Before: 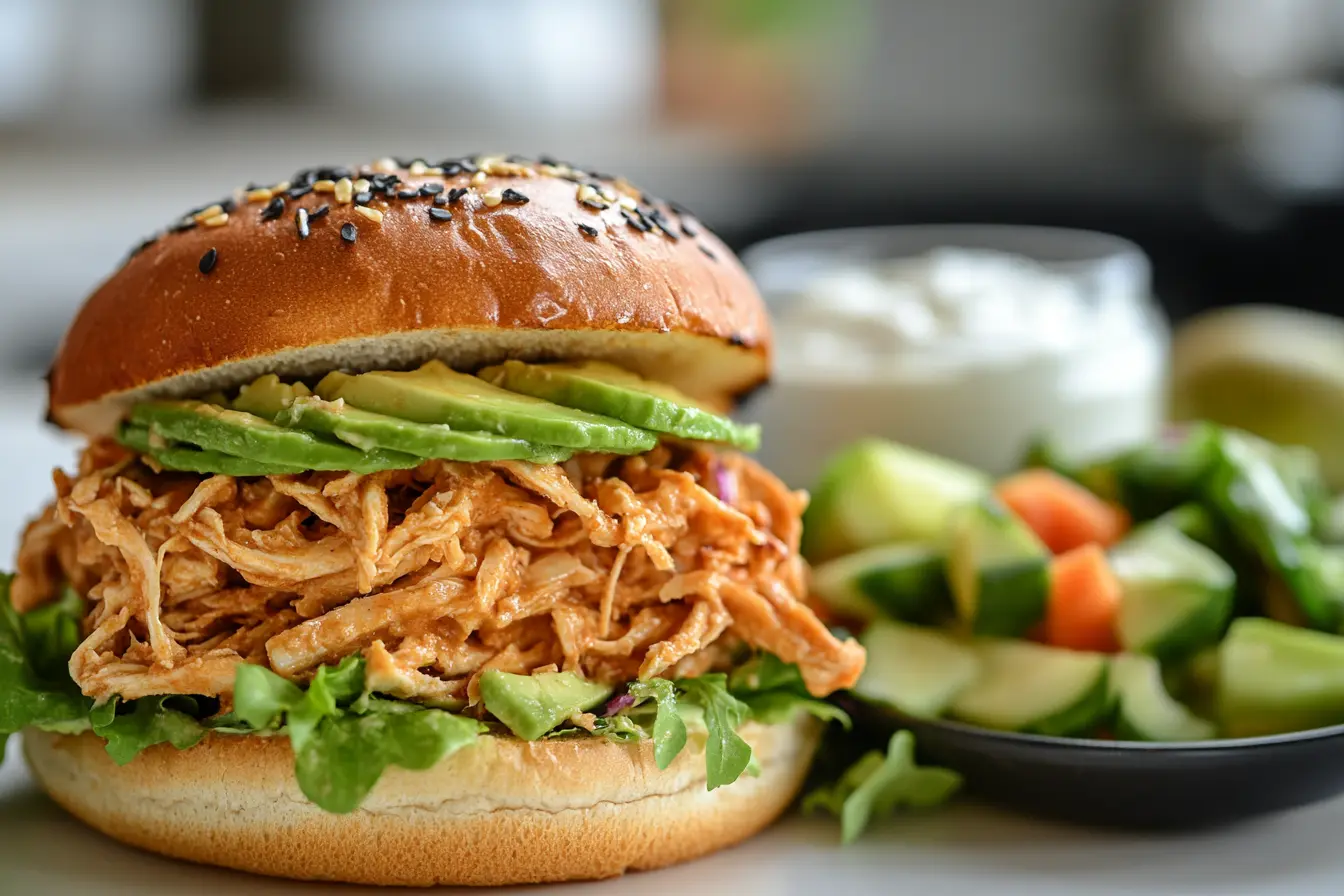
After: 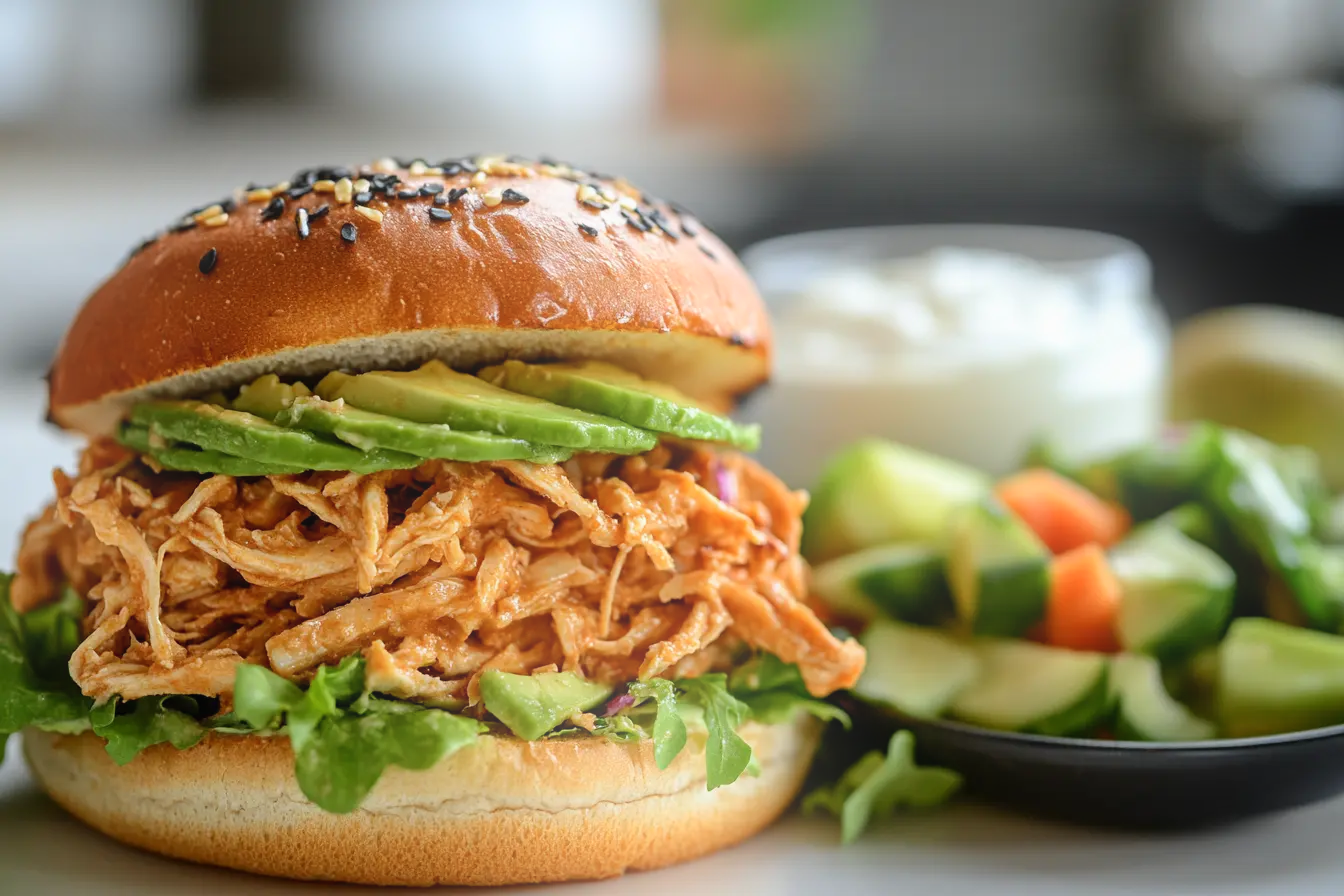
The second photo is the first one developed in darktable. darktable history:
exposure: exposure -0.072 EV, compensate highlight preservation false
bloom: on, module defaults
